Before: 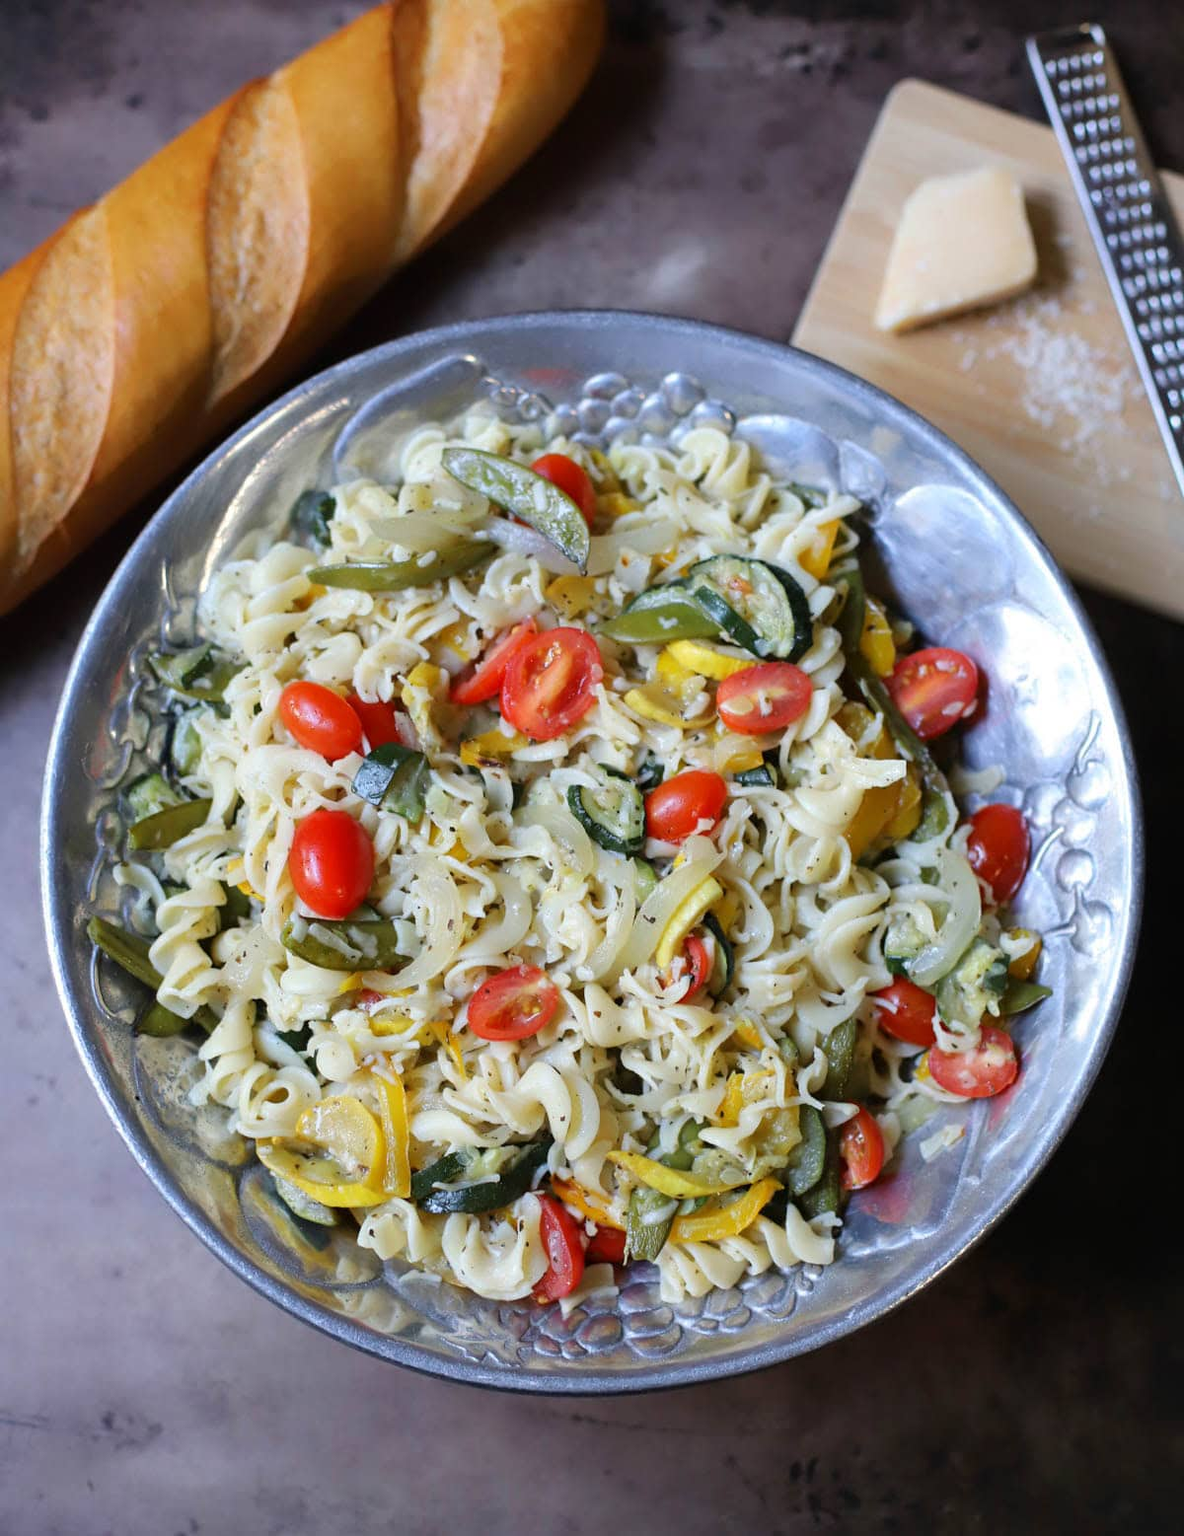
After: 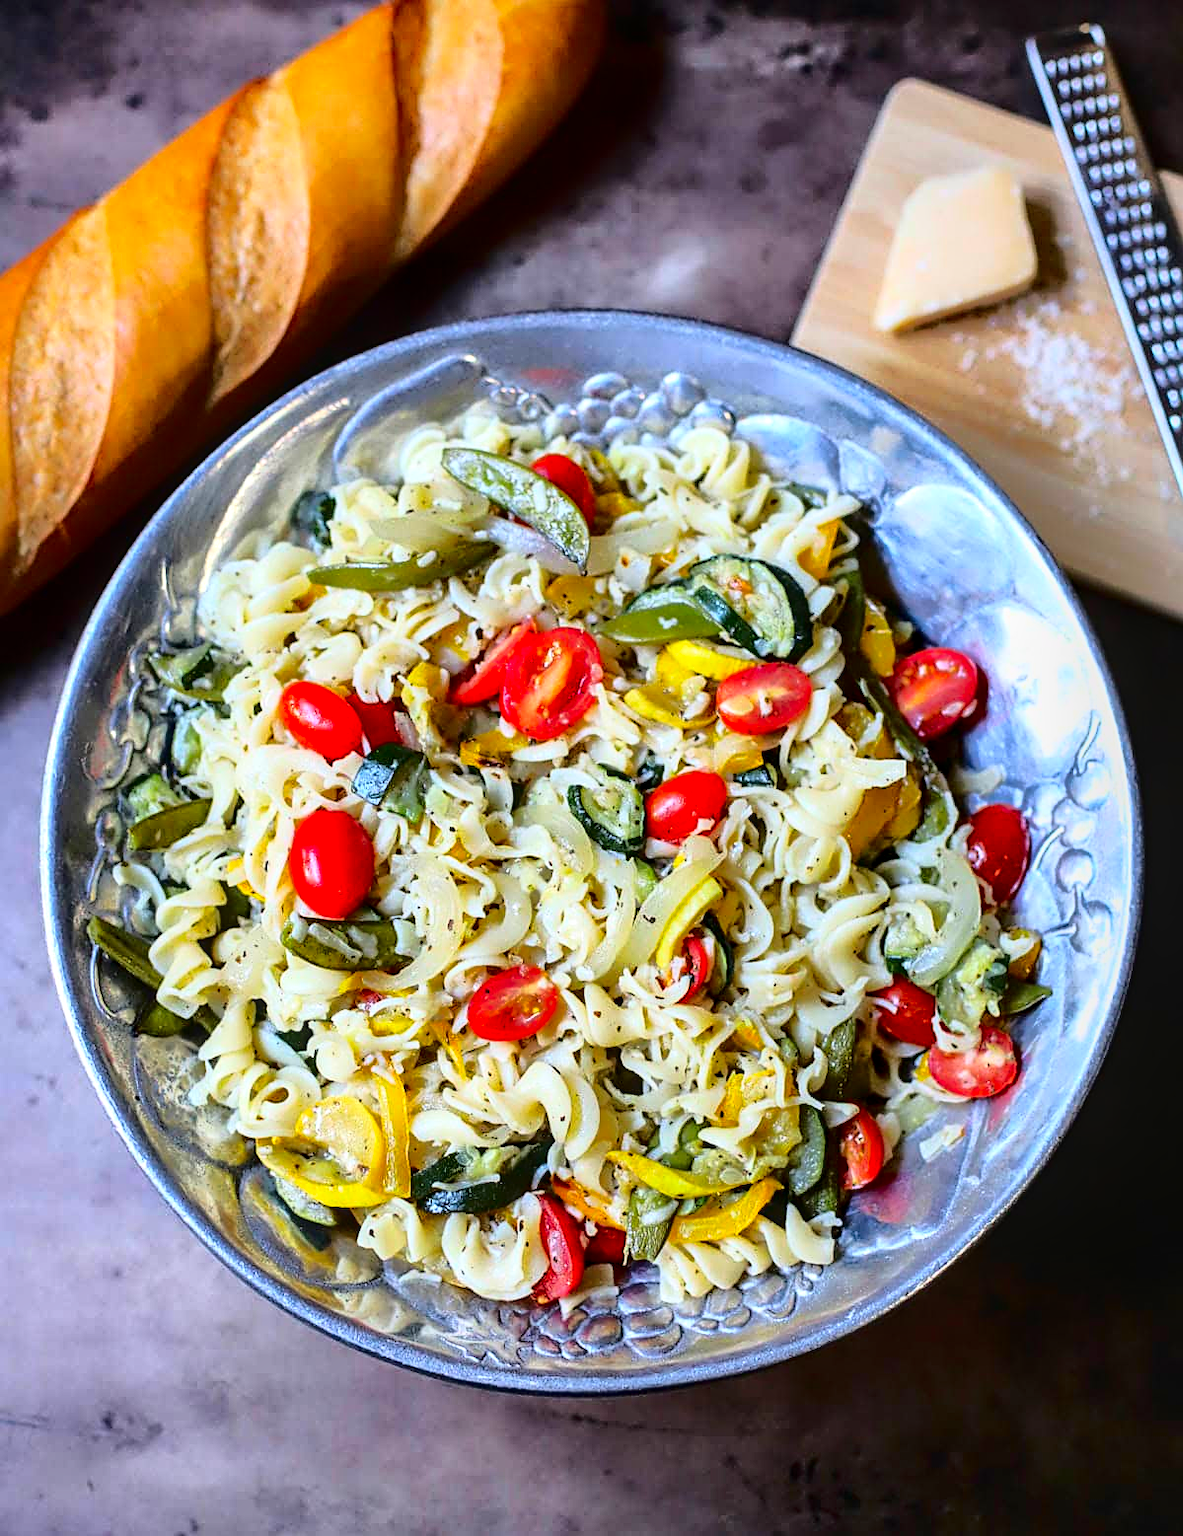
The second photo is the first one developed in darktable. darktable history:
contrast brightness saturation: contrast 0.213, brightness -0.113, saturation 0.209
shadows and highlights: shadows 39.4, highlights -59.76
local contrast: on, module defaults
base curve: curves: ch0 [(0, 0) (0.028, 0.03) (0.121, 0.232) (0.46, 0.748) (0.859, 0.968) (1, 1)]
sharpen: on, module defaults
